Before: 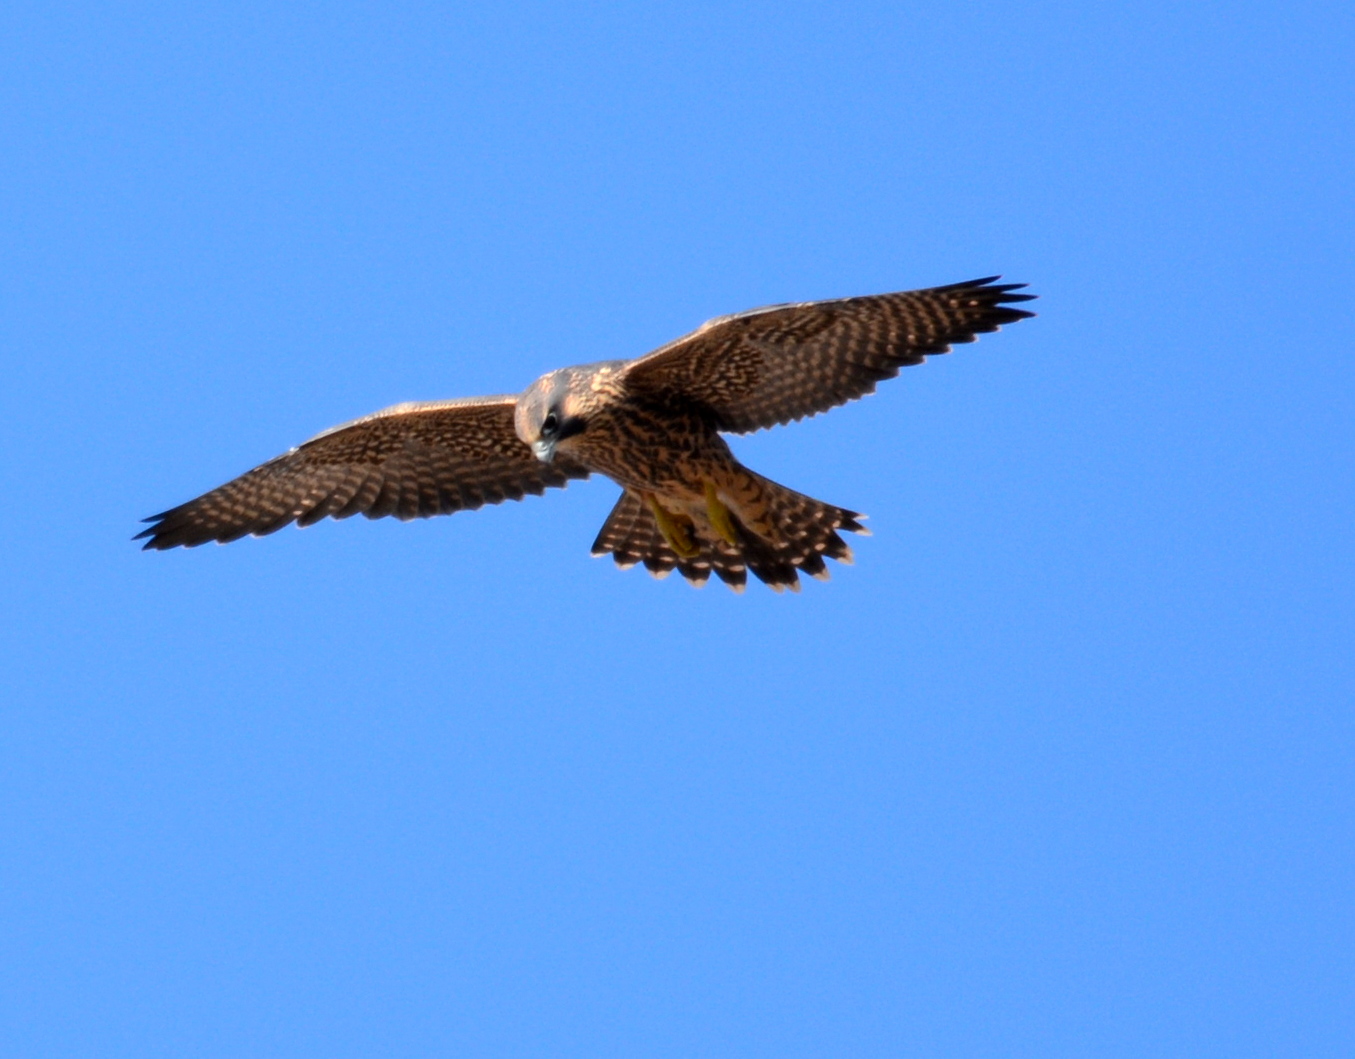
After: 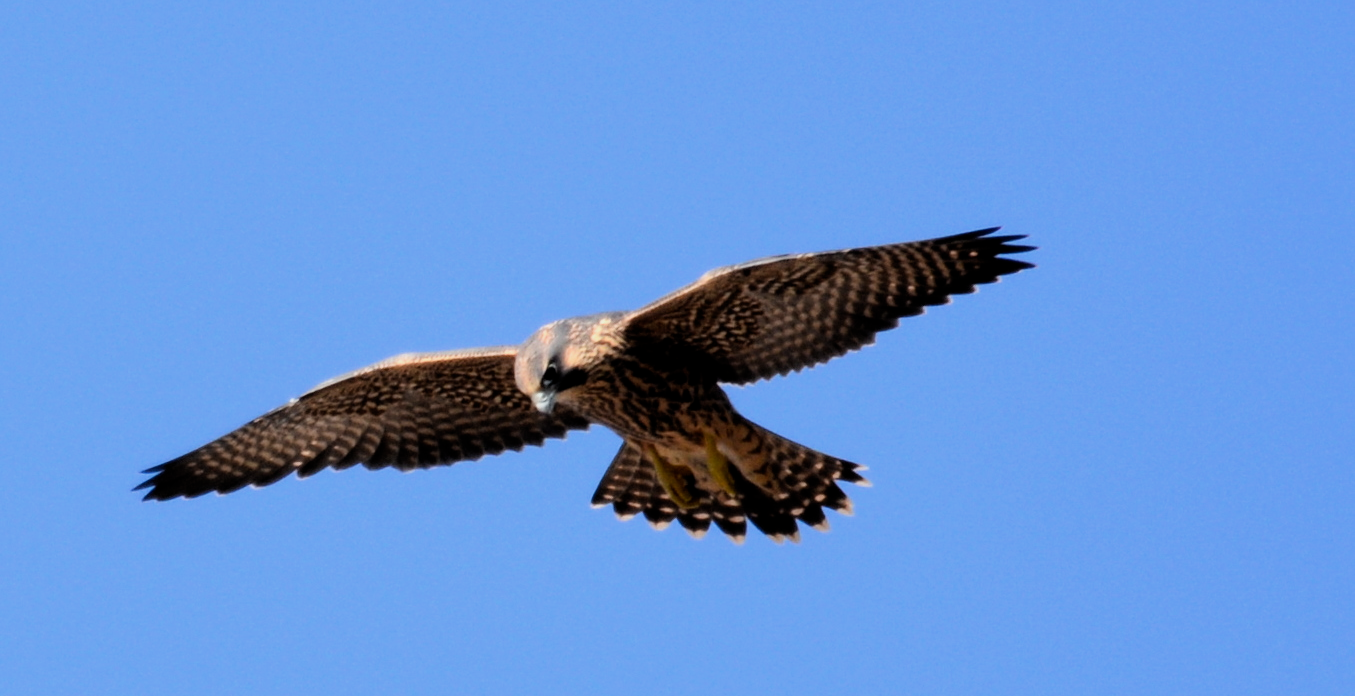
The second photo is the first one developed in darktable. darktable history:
crop and rotate: top 4.719%, bottom 29.512%
filmic rgb: middle gray luminance 12.94%, black relative exposure -10.18 EV, white relative exposure 3.46 EV, target black luminance 0%, hardness 5.67, latitude 45.11%, contrast 1.235, highlights saturation mix 5.21%, shadows ↔ highlights balance 27.39%
